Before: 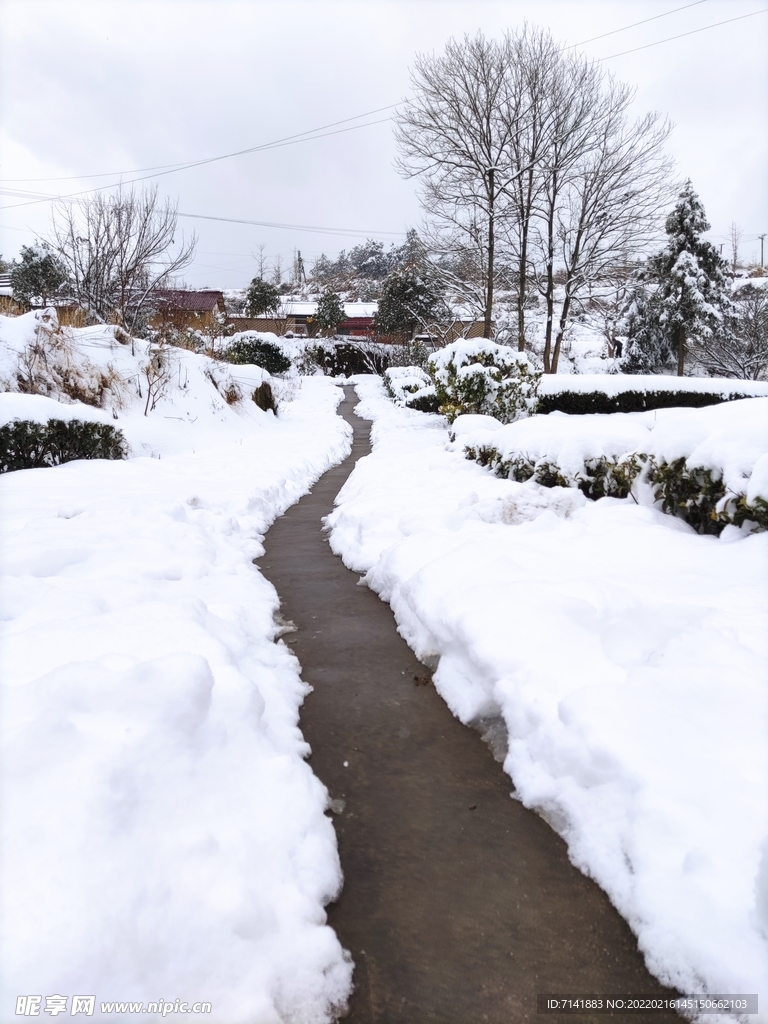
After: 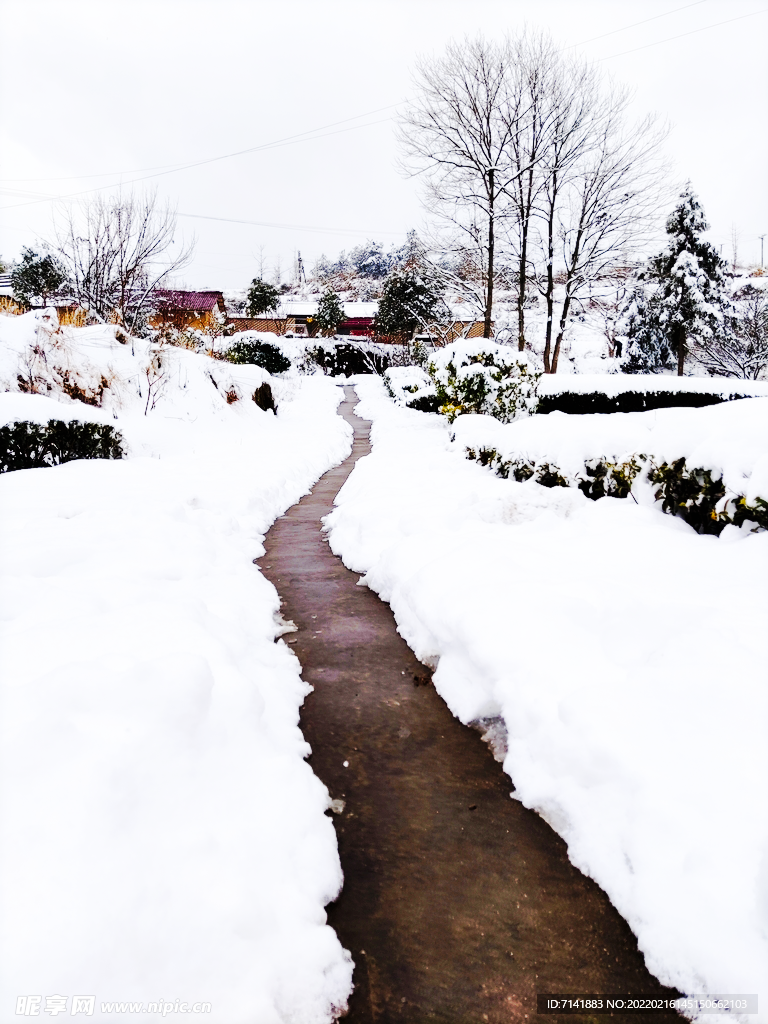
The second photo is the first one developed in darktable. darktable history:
tone curve: curves: ch0 [(0, 0) (0.086, 0.006) (0.148, 0.021) (0.245, 0.105) (0.374, 0.401) (0.444, 0.631) (0.778, 0.915) (1, 1)], preserve colors none
